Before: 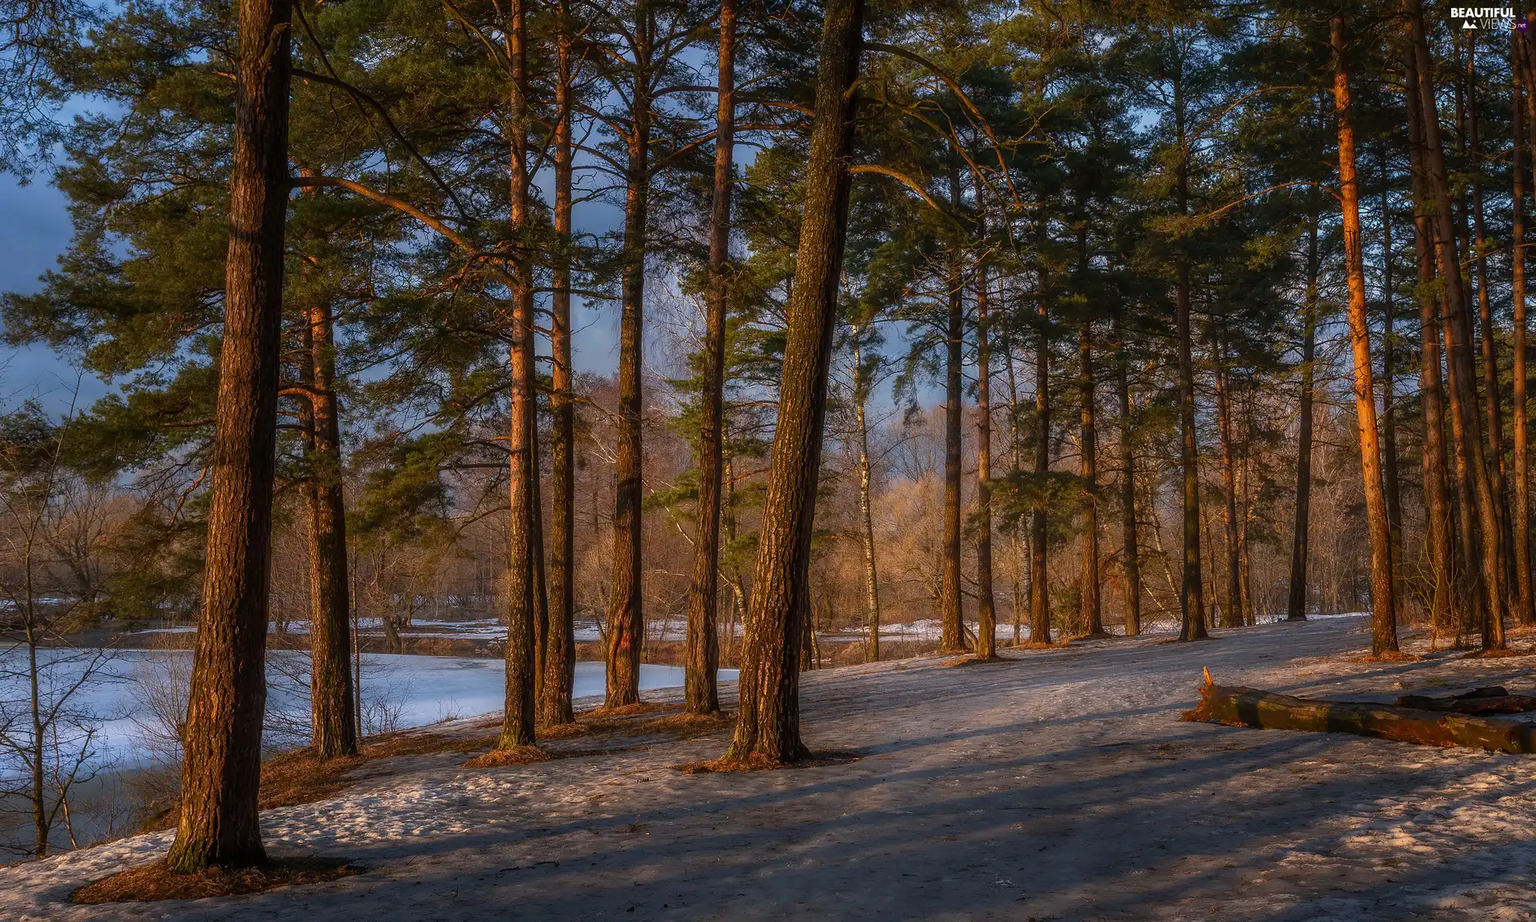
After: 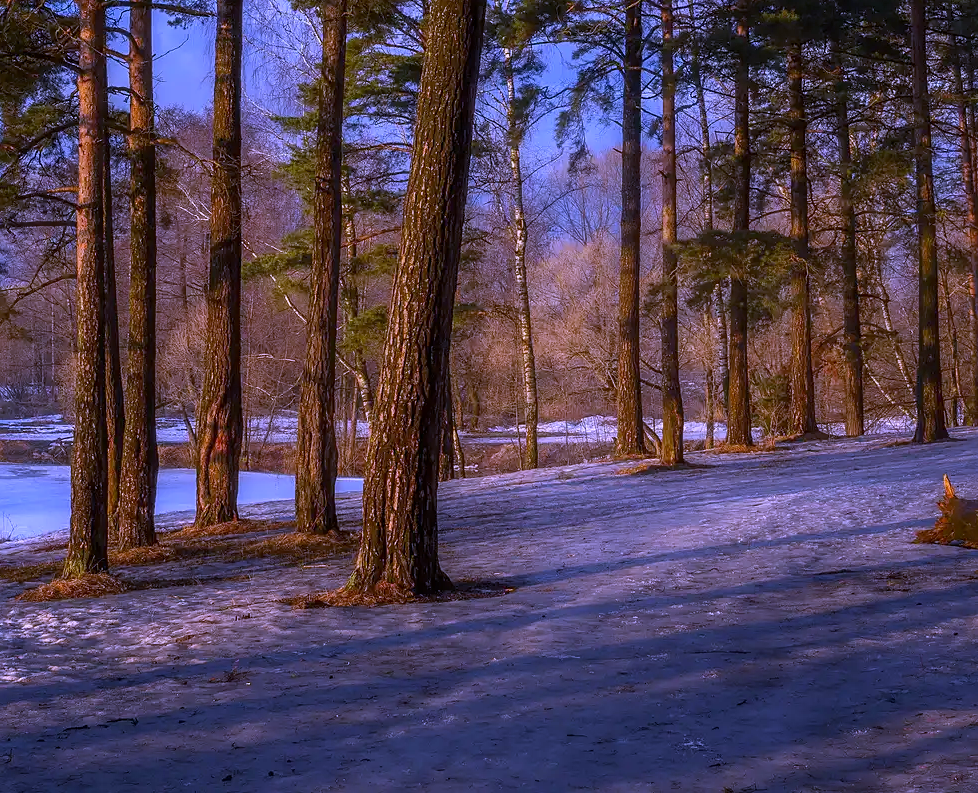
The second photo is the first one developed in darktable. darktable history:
exposure: black level correction 0.001, compensate highlight preservation false
crop and rotate: left 29.237%, top 31.152%, right 19.807%
sharpen: amount 0.2
white balance: red 0.98, blue 1.61
